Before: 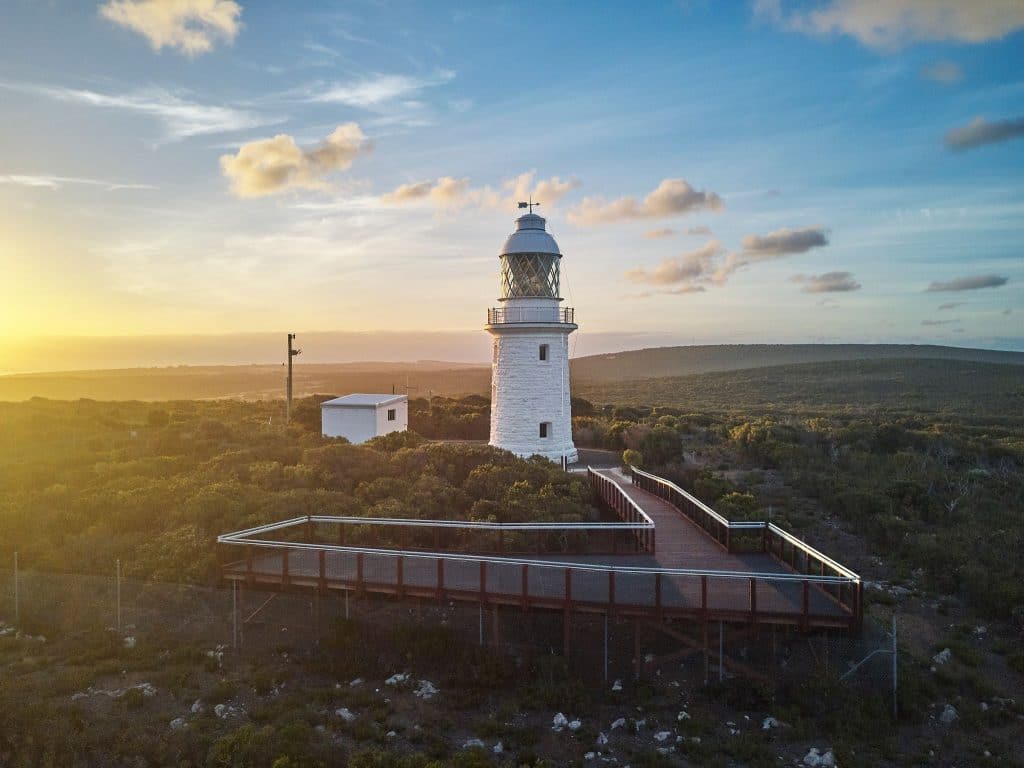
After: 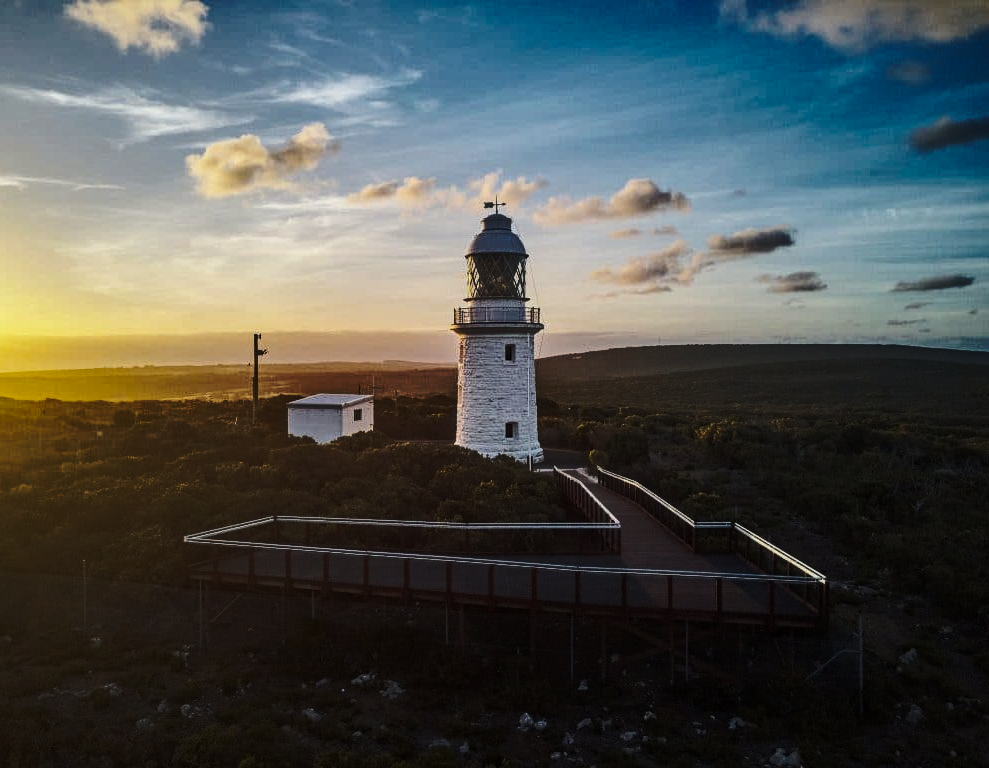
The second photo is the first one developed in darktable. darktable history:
contrast equalizer: octaves 7, y [[0.5, 0.5, 0.478, 0.5, 0.5, 0.5], [0.5 ×6], [0.5 ×6], [0 ×6], [0 ×6]]
local contrast: on, module defaults
color balance rgb: power › luminance 1.026%, power › chroma 0.419%, power › hue 31.24°, linear chroma grading › global chroma 9.011%, perceptual saturation grading › global saturation 8.233%, perceptual saturation grading › shadows 3.088%, perceptual brilliance grading › highlights 1.502%, perceptual brilliance grading › mid-tones -49.324%, perceptual brilliance grading › shadows -49.764%
tone equalizer: edges refinement/feathering 500, mask exposure compensation -1.57 EV, preserve details no
color correction: highlights b* 0.042
base curve: curves: ch0 [(0, 0) (0.073, 0.04) (0.157, 0.139) (0.492, 0.492) (0.758, 0.758) (1, 1)], exposure shift 0.01, preserve colors none
shadows and highlights: shadows 24.97, white point adjustment -3.13, highlights -29.81
crop and rotate: left 3.336%
